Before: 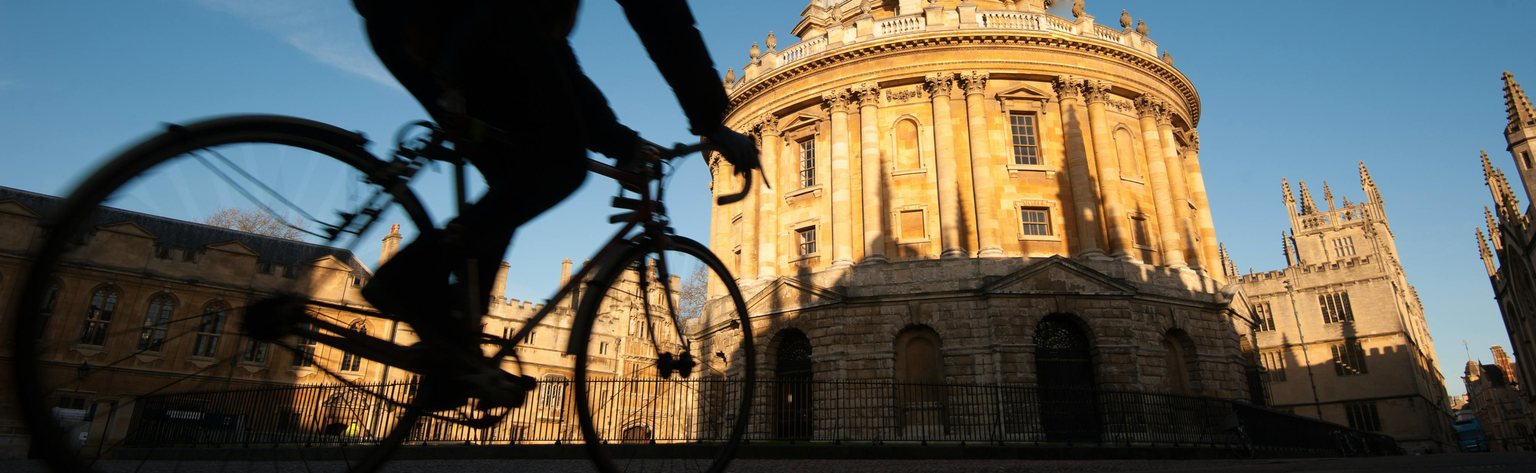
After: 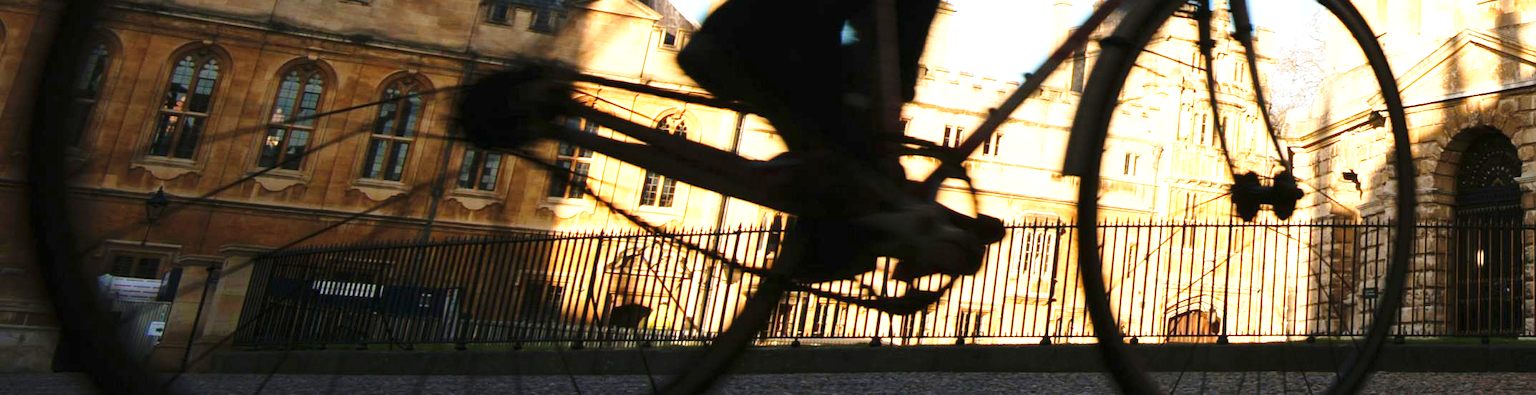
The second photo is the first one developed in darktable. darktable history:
exposure: black level correction 0, exposure 1.495 EV, compensate highlight preservation false
crop and rotate: top 55.169%, right 46.609%, bottom 0.119%
base curve: curves: ch0 [(0, 0) (0.028, 0.03) (0.121, 0.232) (0.46, 0.748) (0.859, 0.968) (1, 1)], preserve colors none
